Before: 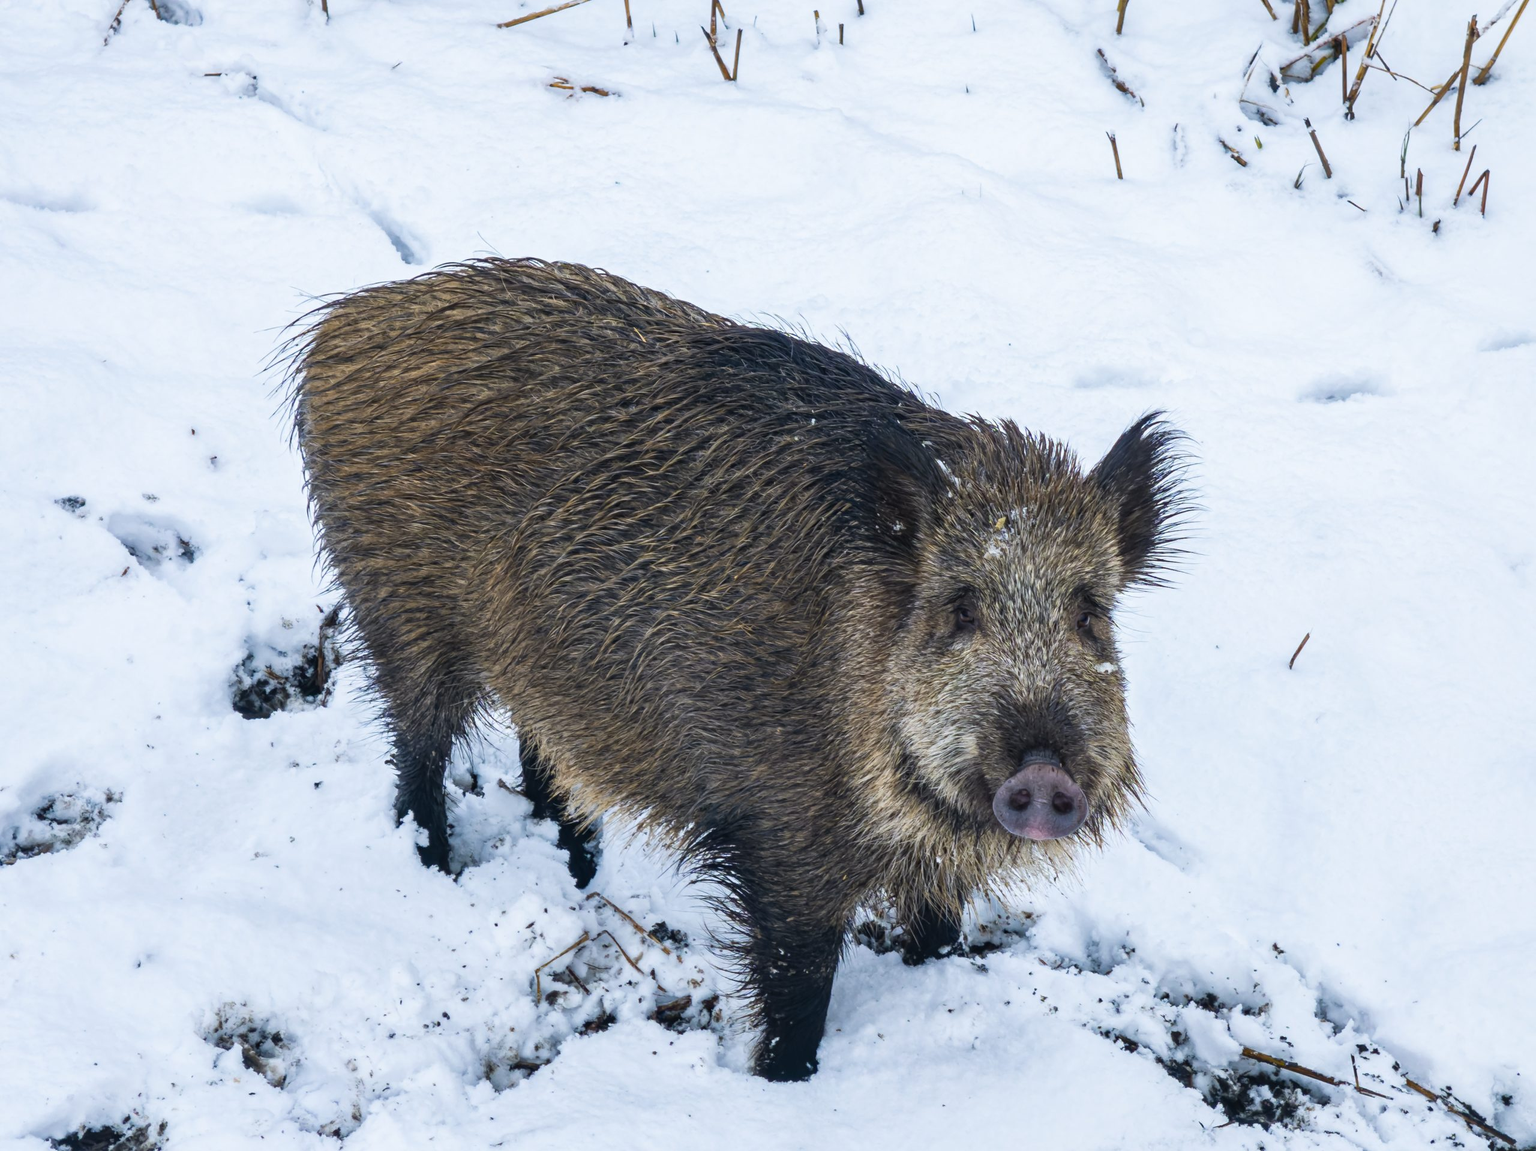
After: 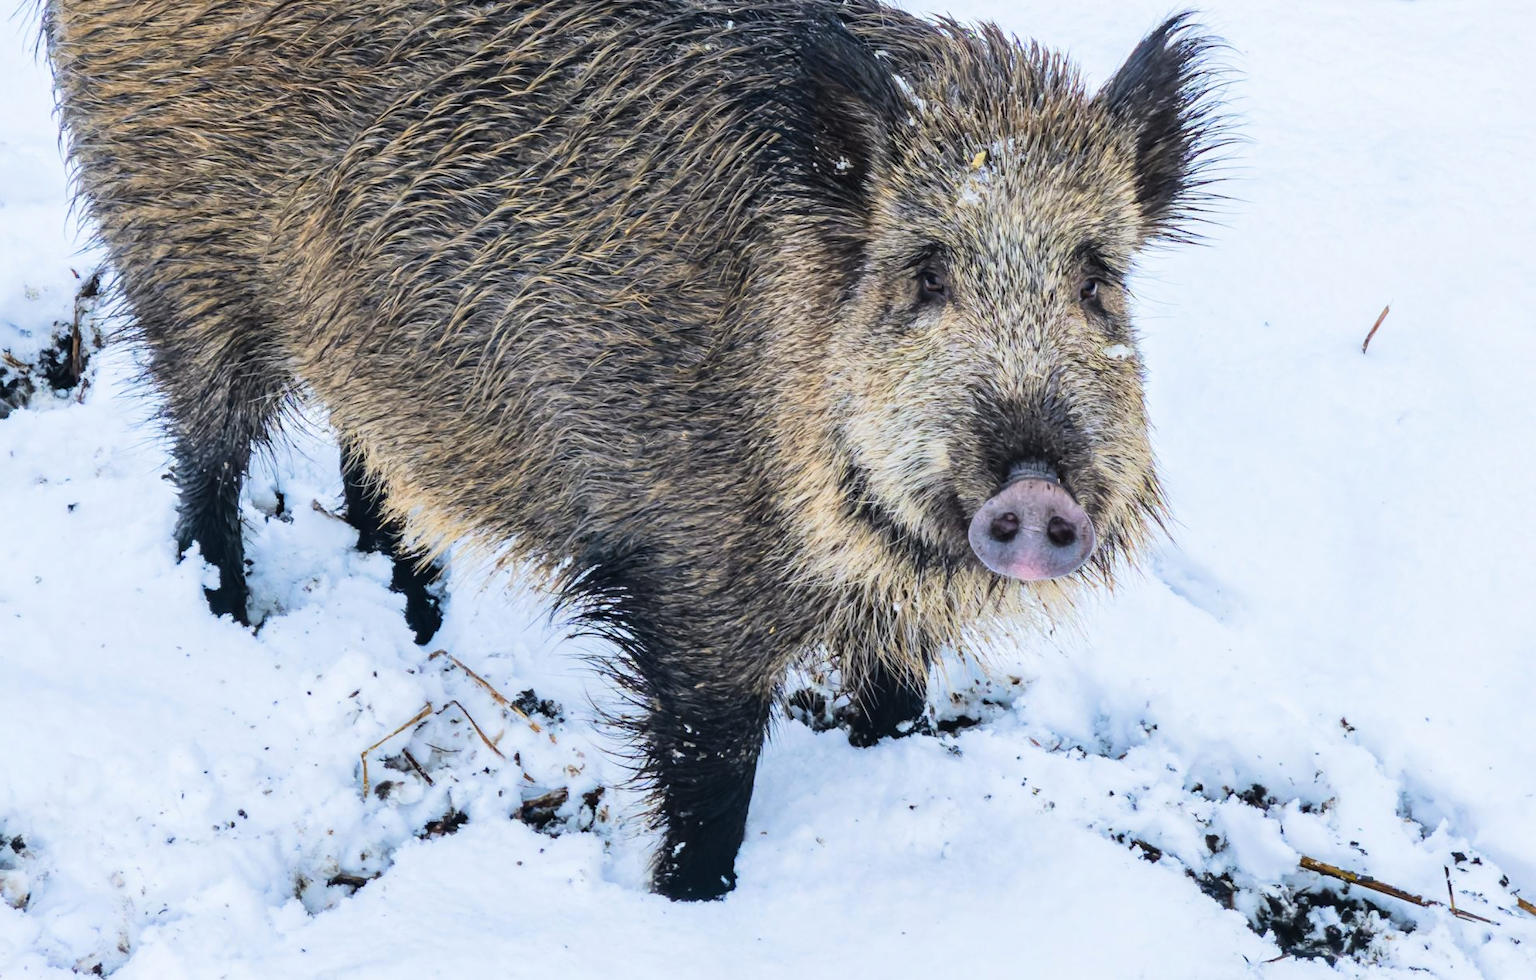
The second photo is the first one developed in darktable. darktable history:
crop and rotate: left 17.179%, top 35.04%, right 7.484%, bottom 0.789%
tone equalizer: -7 EV 0.142 EV, -6 EV 0.616 EV, -5 EV 1.14 EV, -4 EV 1.31 EV, -3 EV 1.13 EV, -2 EV 0.6 EV, -1 EV 0.146 EV, edges refinement/feathering 500, mask exposure compensation -1.57 EV, preserve details no
exposure: exposure -0.112 EV, compensate highlight preservation false
